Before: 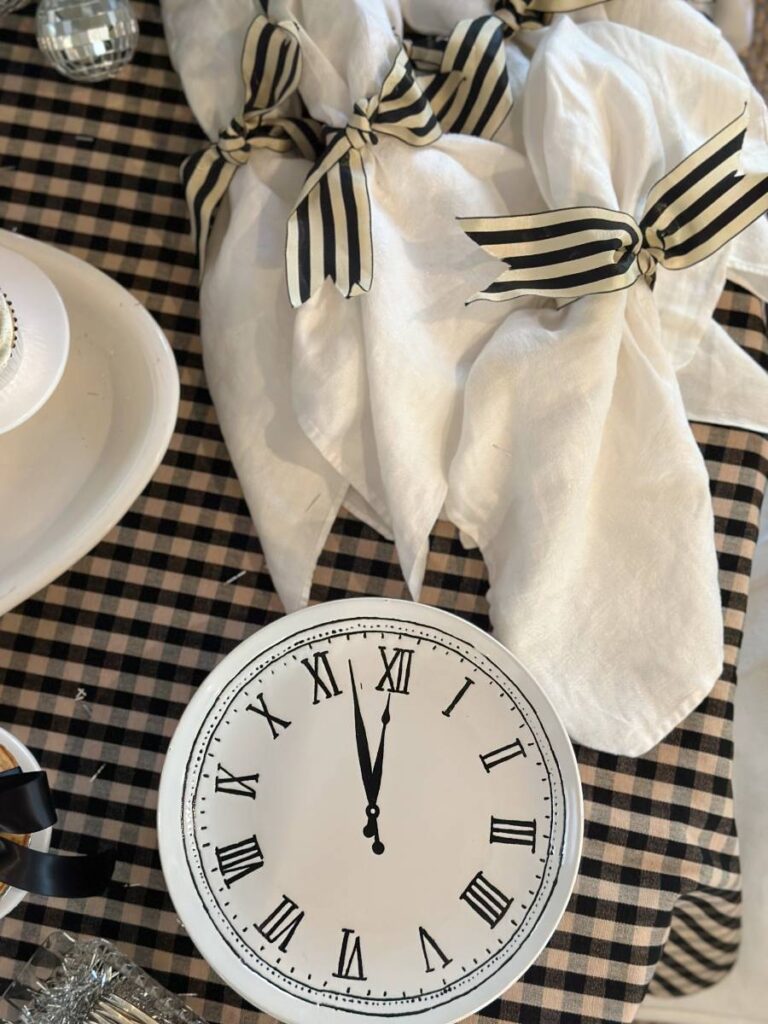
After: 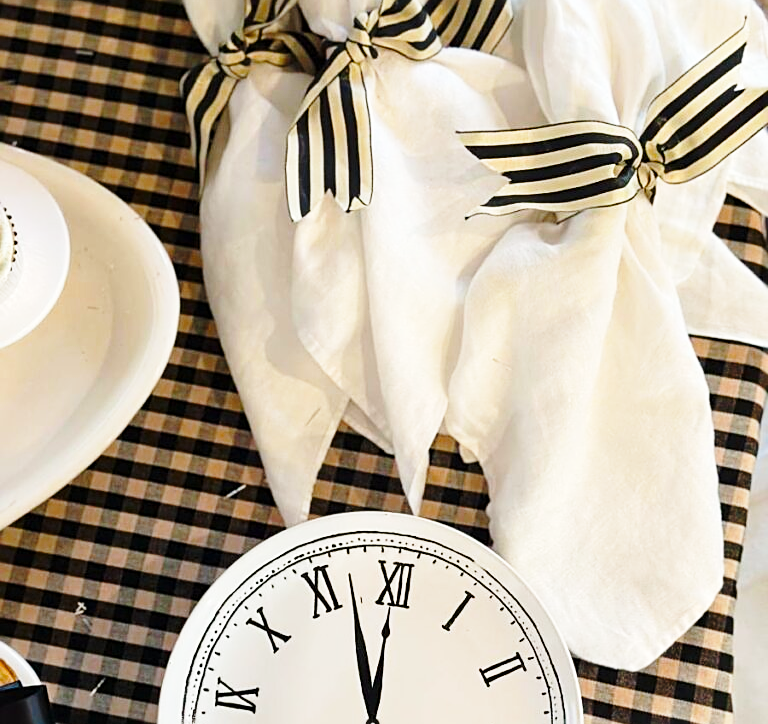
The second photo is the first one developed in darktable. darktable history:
base curve: curves: ch0 [(0, 0) (0.028, 0.03) (0.121, 0.232) (0.46, 0.748) (0.859, 0.968) (1, 1)], preserve colors none
crop and rotate: top 8.493%, bottom 20.788%
sharpen: amount 0.487
color balance rgb: perceptual saturation grading › global saturation 25.276%, saturation formula JzAzBz (2021)
